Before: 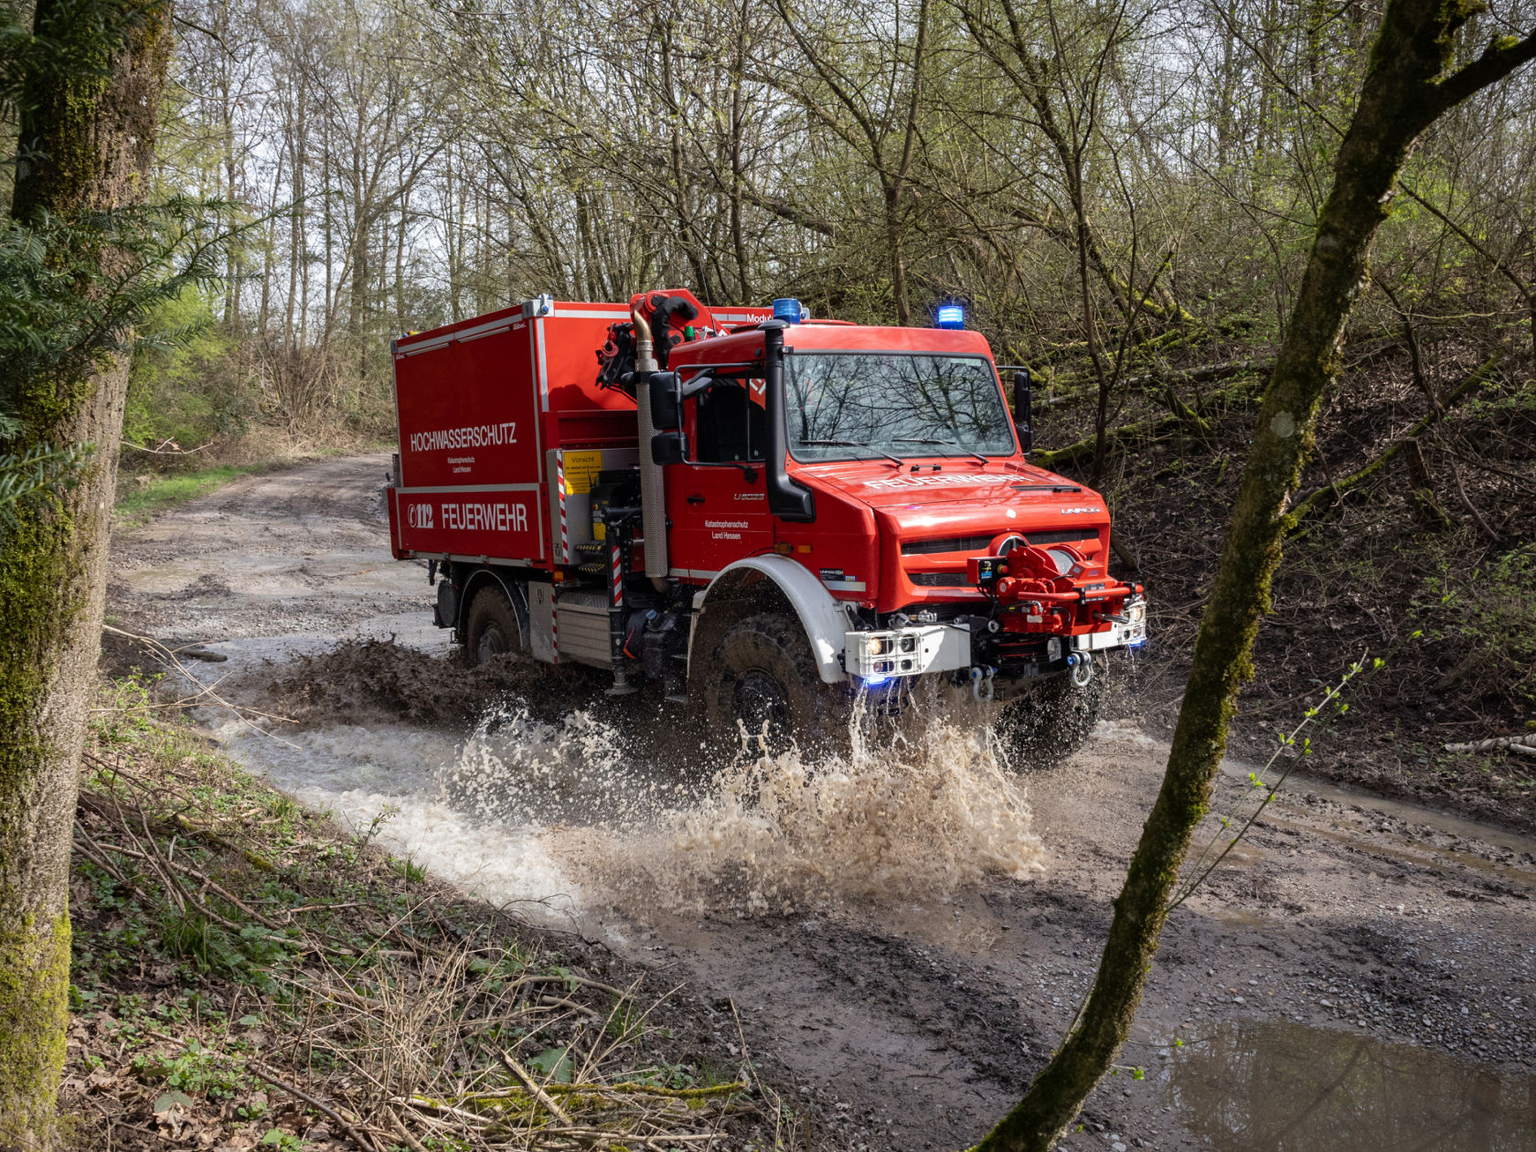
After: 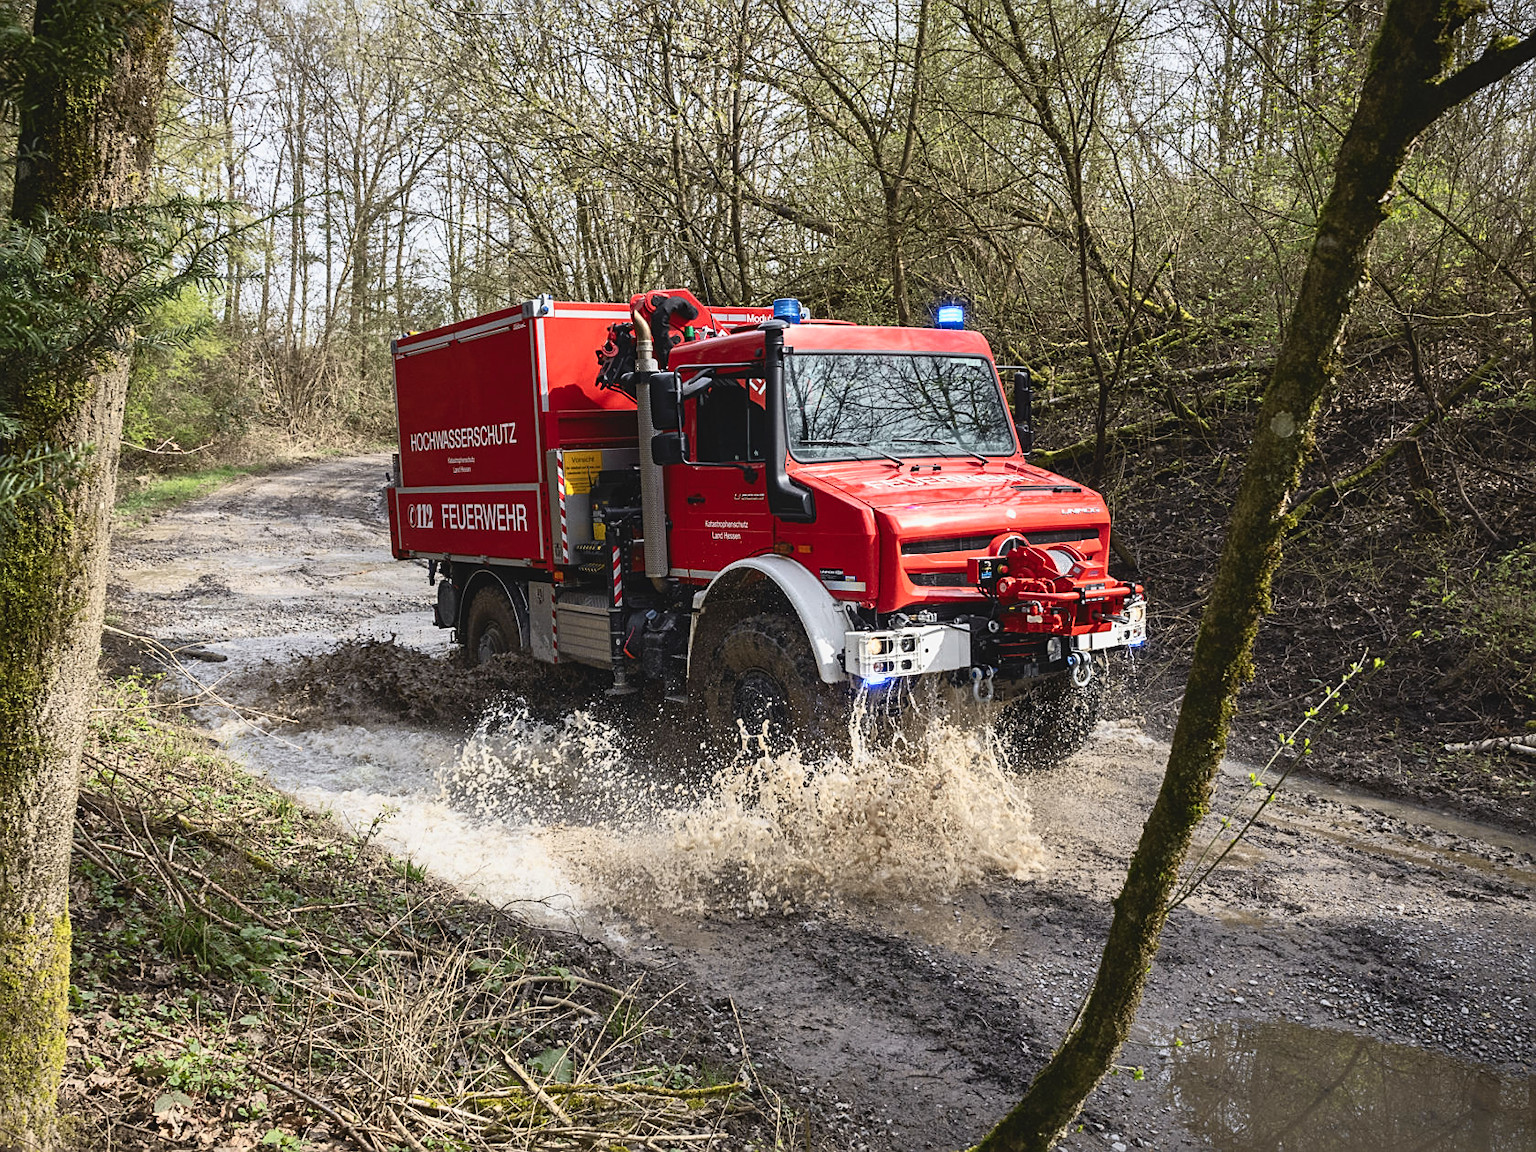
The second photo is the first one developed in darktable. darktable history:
exposure: black level correction -0.003, exposure 0.034 EV, compensate highlight preservation false
tone curve: curves: ch0 [(0, 0.038) (0.193, 0.212) (0.461, 0.502) (0.629, 0.731) (0.838, 0.916) (1, 0.967)]; ch1 [(0, 0) (0.35, 0.356) (0.45, 0.453) (0.504, 0.503) (0.532, 0.524) (0.558, 0.559) (0.735, 0.762) (1, 1)]; ch2 [(0, 0) (0.281, 0.266) (0.456, 0.469) (0.5, 0.5) (0.533, 0.545) (0.606, 0.607) (0.646, 0.654) (1, 1)], color space Lab, independent channels, preserve colors none
sharpen: on, module defaults
